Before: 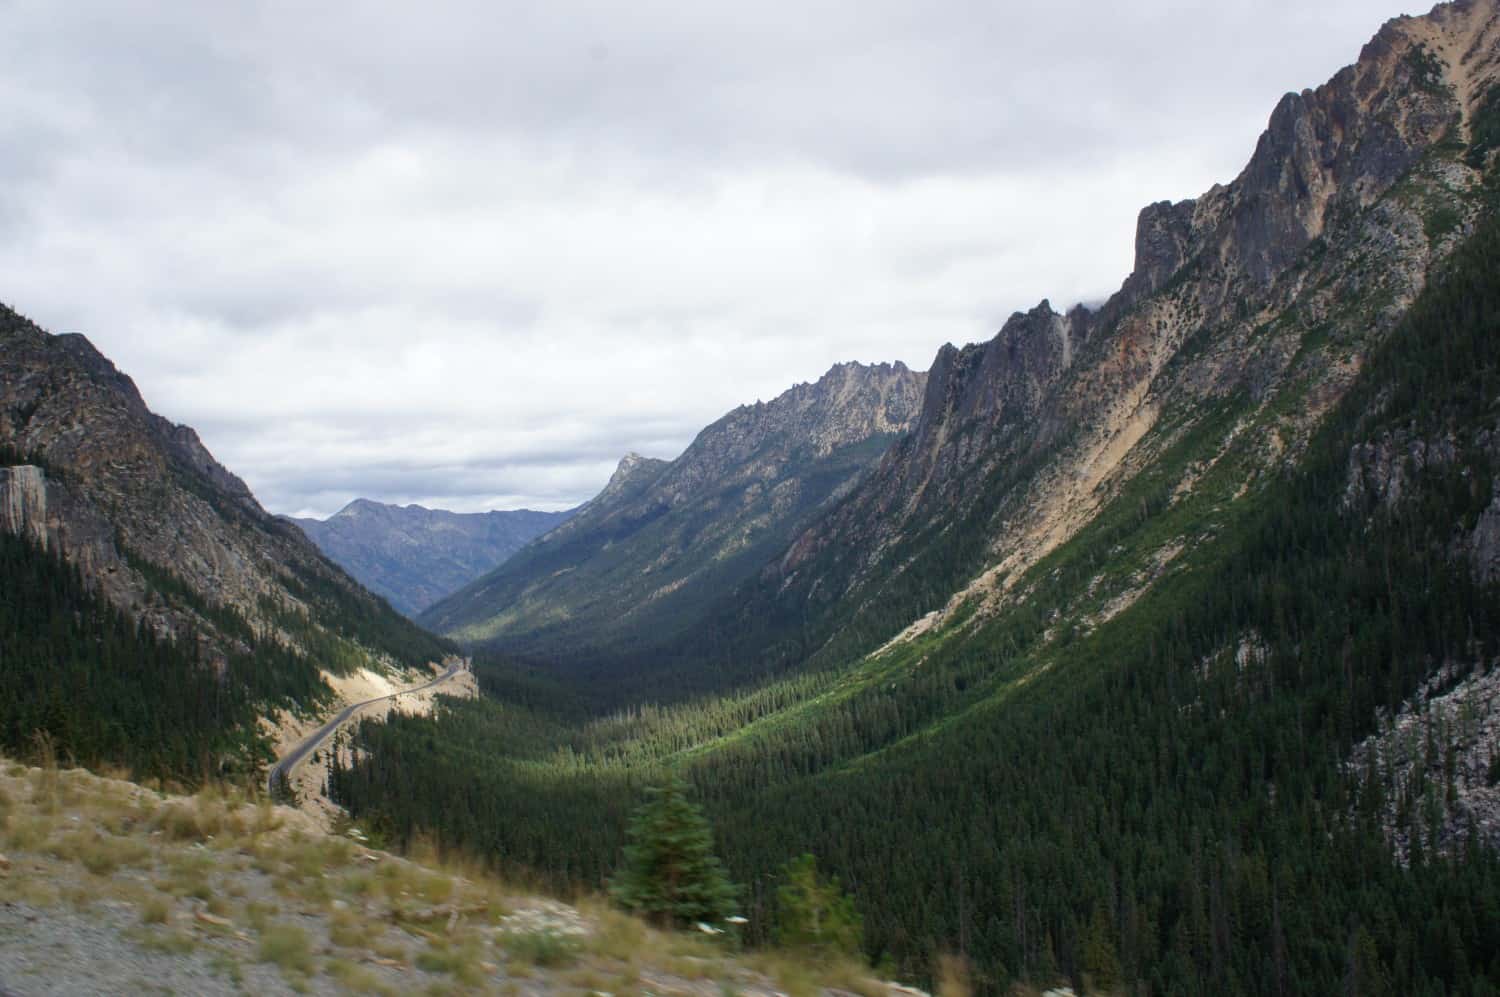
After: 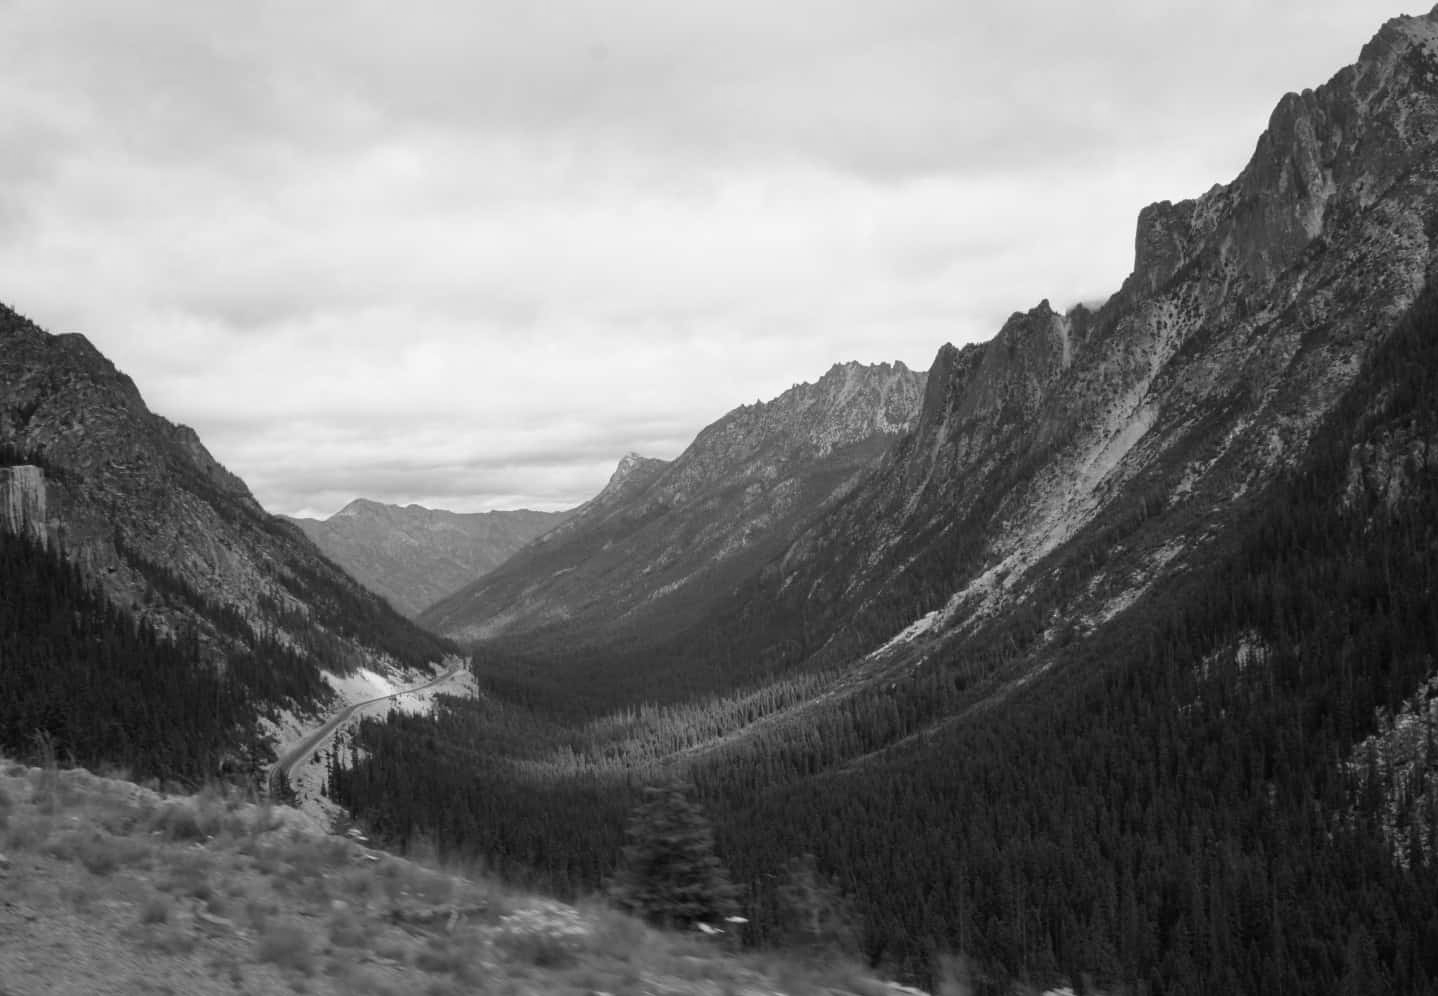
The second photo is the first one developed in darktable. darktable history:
crop: right 4.126%, bottom 0.031%
color calibration: output gray [0.21, 0.42, 0.37, 0], gray › normalize channels true, illuminant same as pipeline (D50), adaptation XYZ, x 0.346, y 0.359, gamut compression 0
